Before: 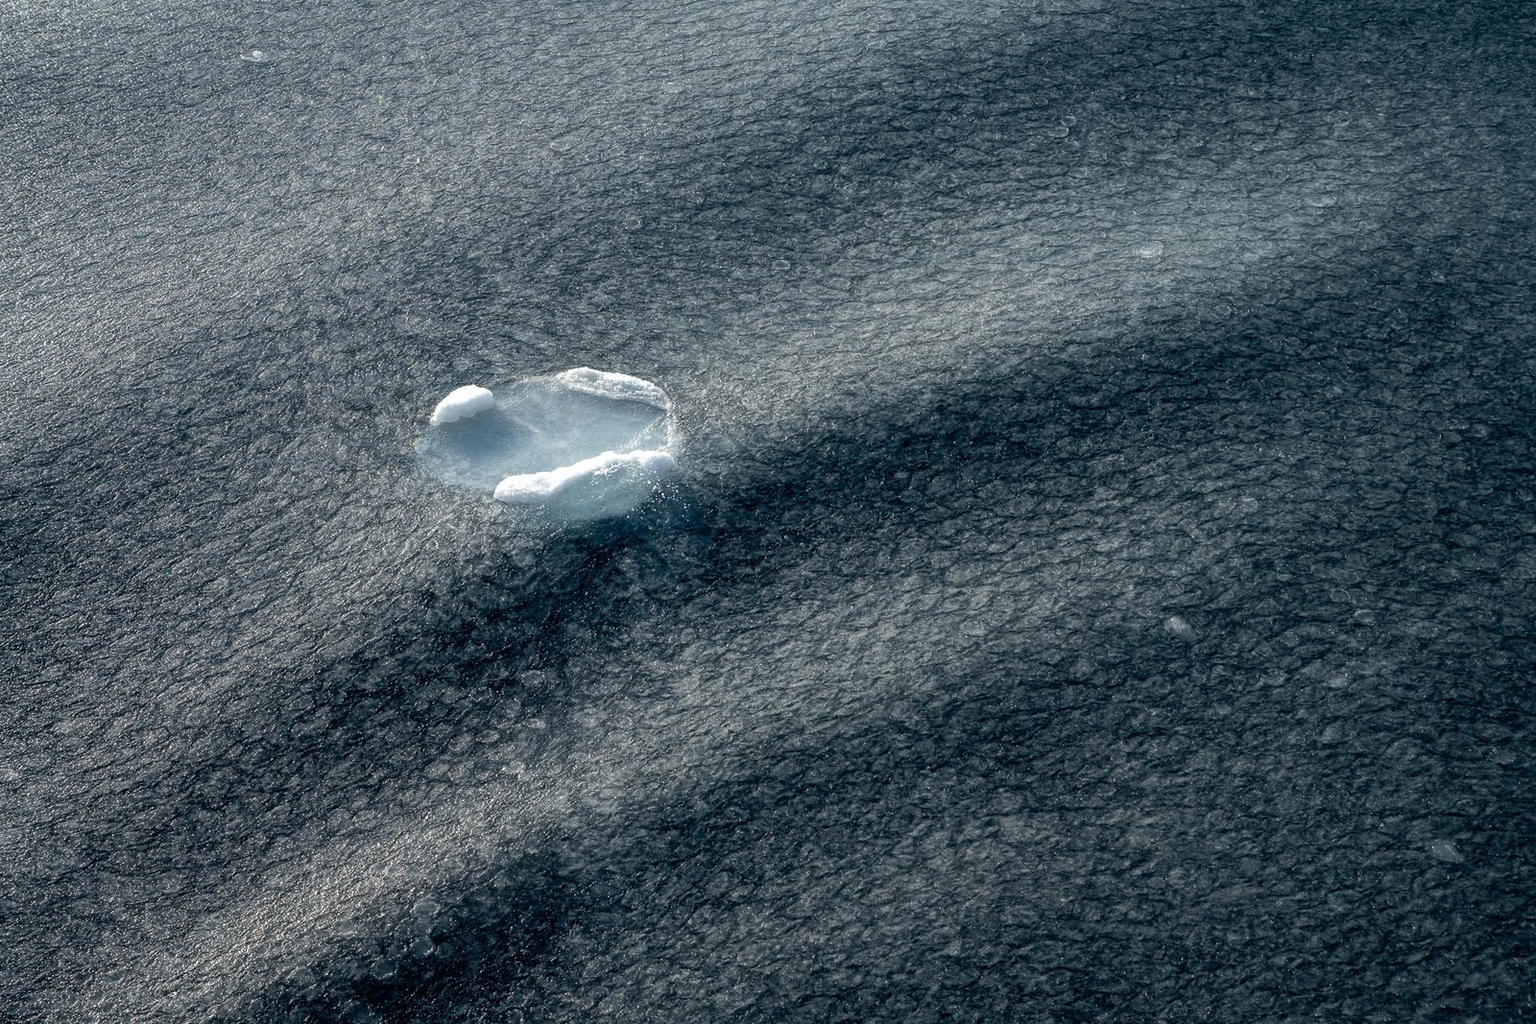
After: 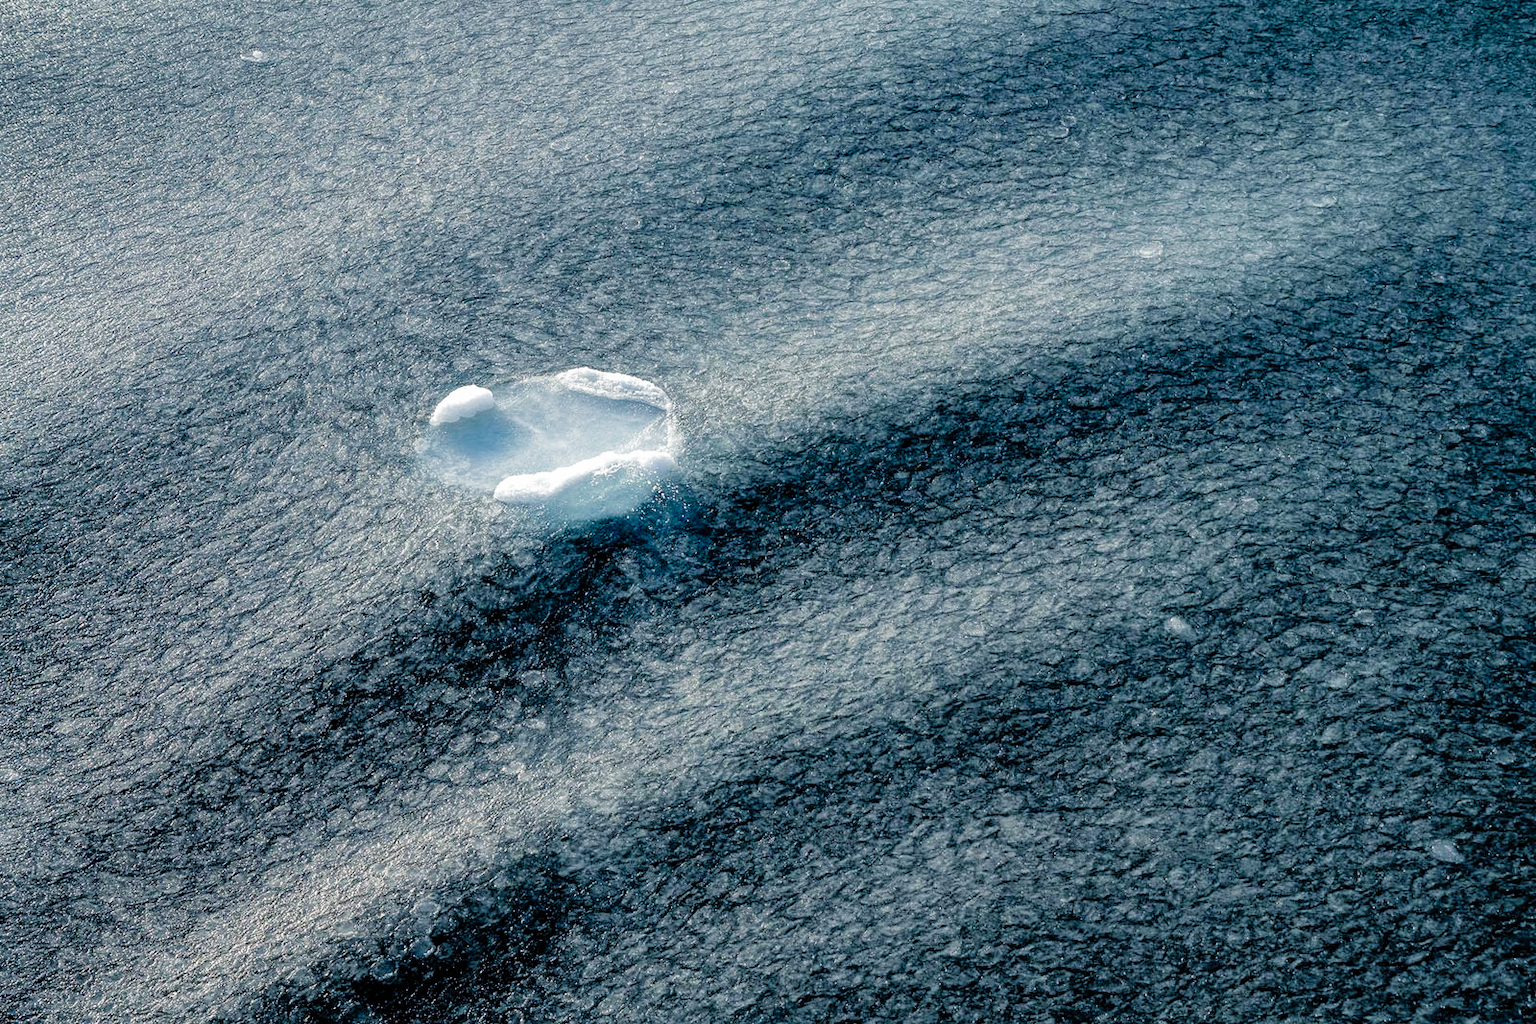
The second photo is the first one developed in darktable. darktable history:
filmic rgb: black relative exposure -4.4 EV, white relative exposure 5 EV, threshold 3 EV, hardness 2.23, latitude 40.06%, contrast 1.15, highlights saturation mix 10%, shadows ↔ highlights balance 1.04%, preserve chrominance RGB euclidean norm (legacy), color science v4 (2020), enable highlight reconstruction true
exposure: exposure 1.061 EV, compensate highlight preservation false
shadows and highlights: radius 171.16, shadows 27, white point adjustment 3.13, highlights -67.95, soften with gaussian
